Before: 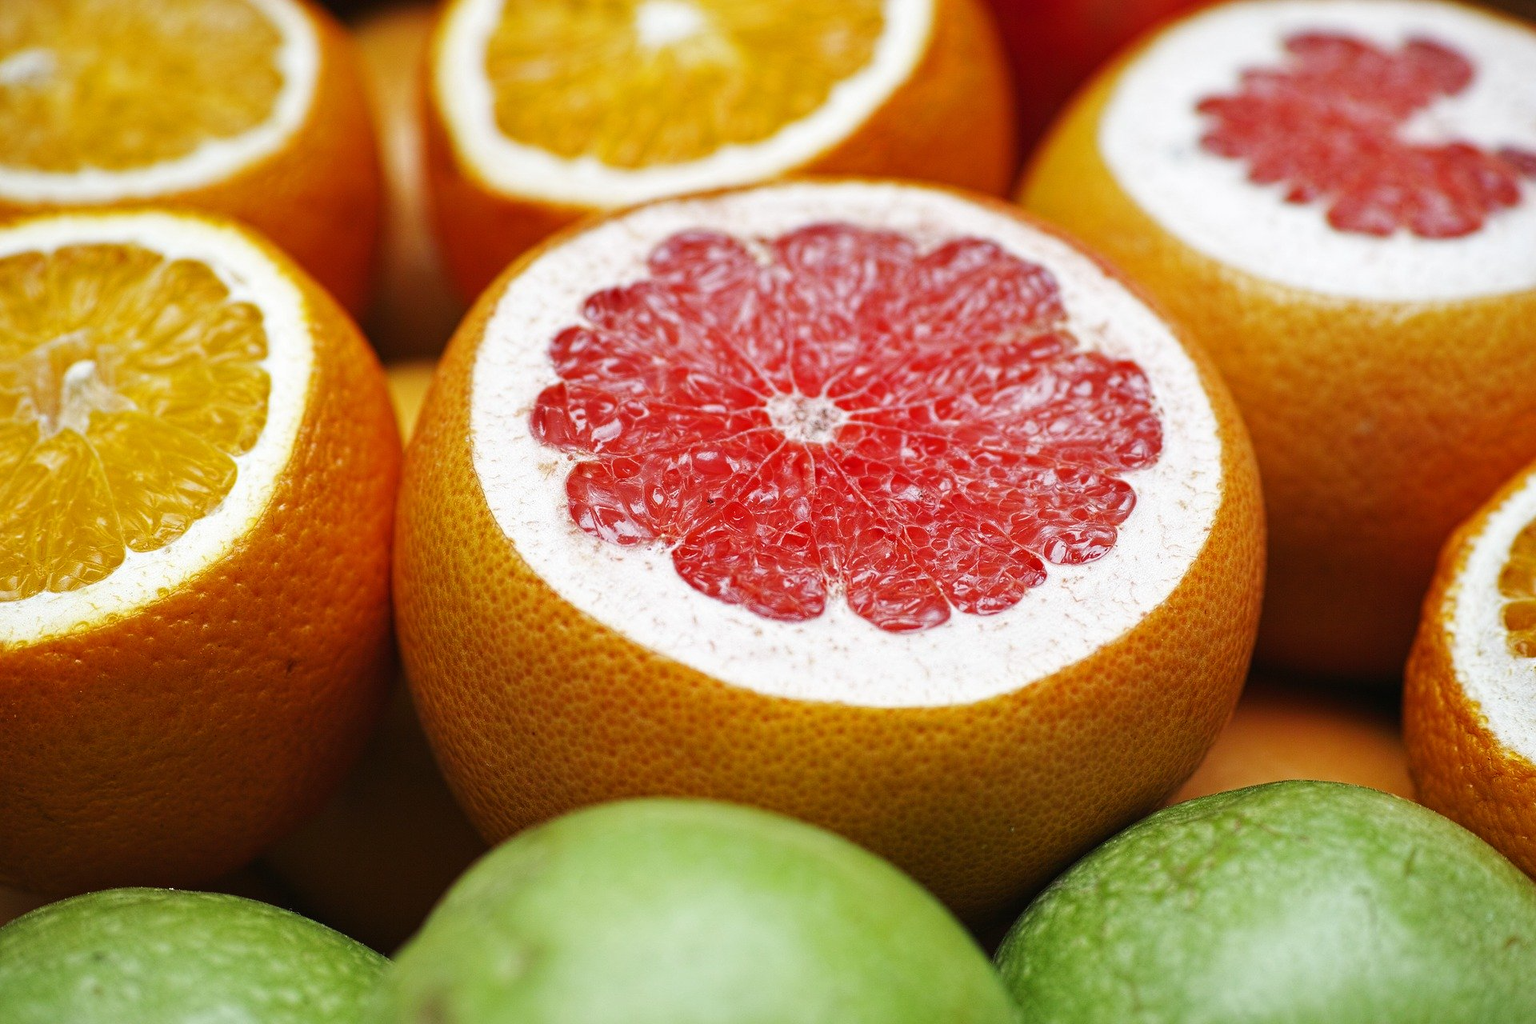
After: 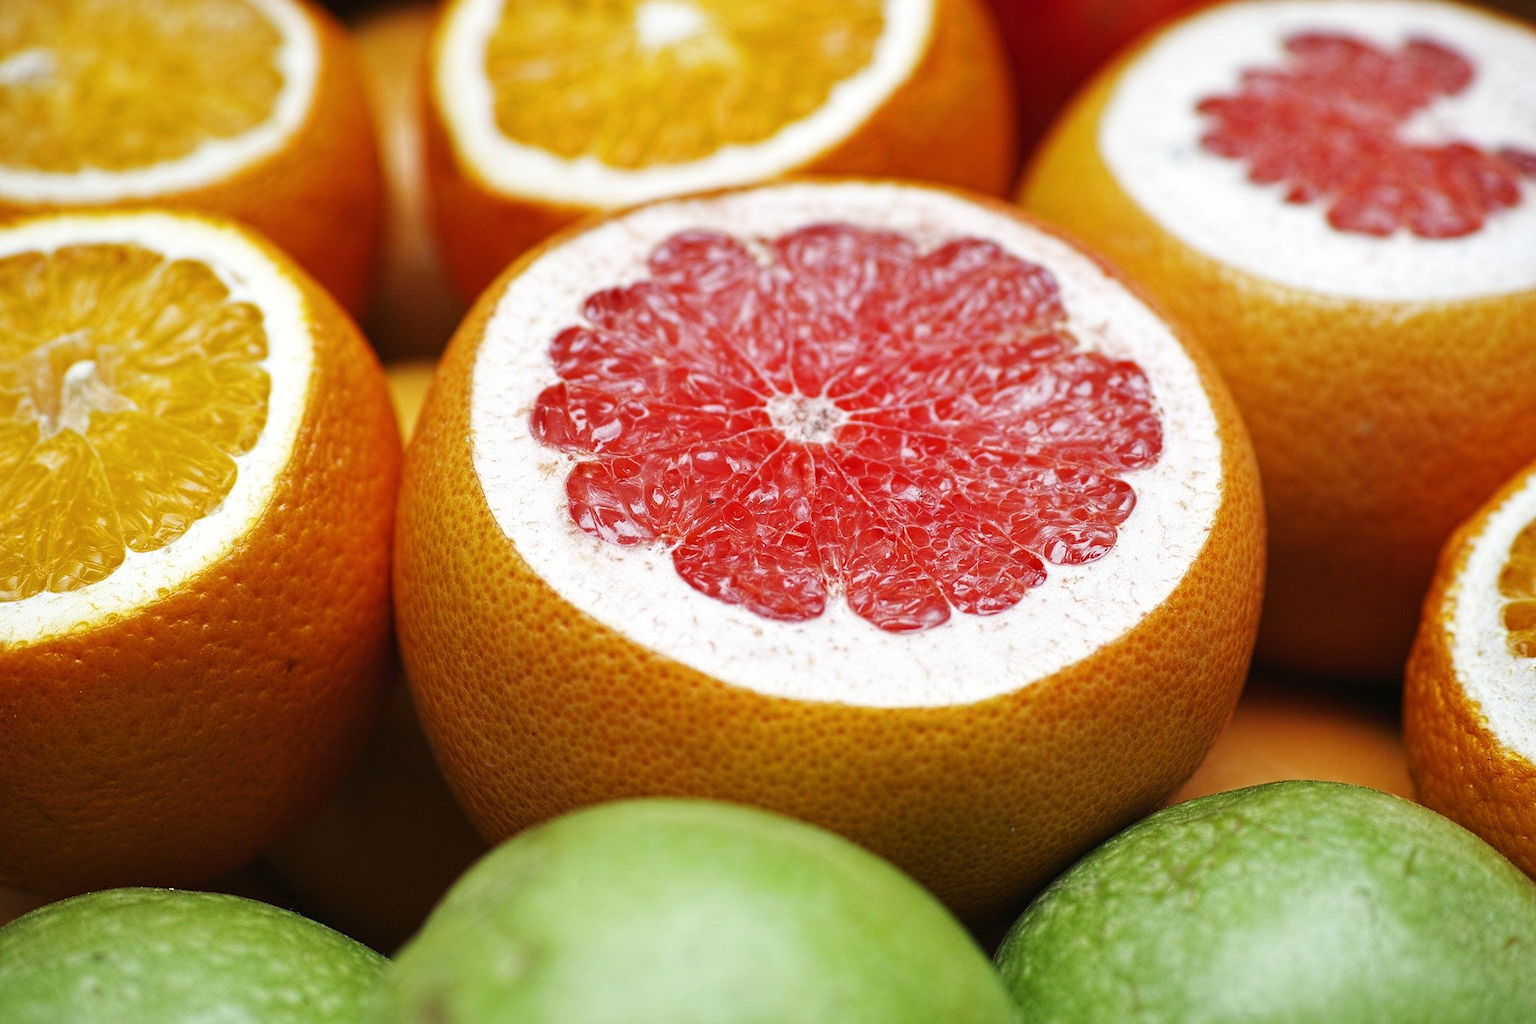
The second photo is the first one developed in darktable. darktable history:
shadows and highlights: shadows -11.03, white point adjustment 1.54, highlights 9.7
